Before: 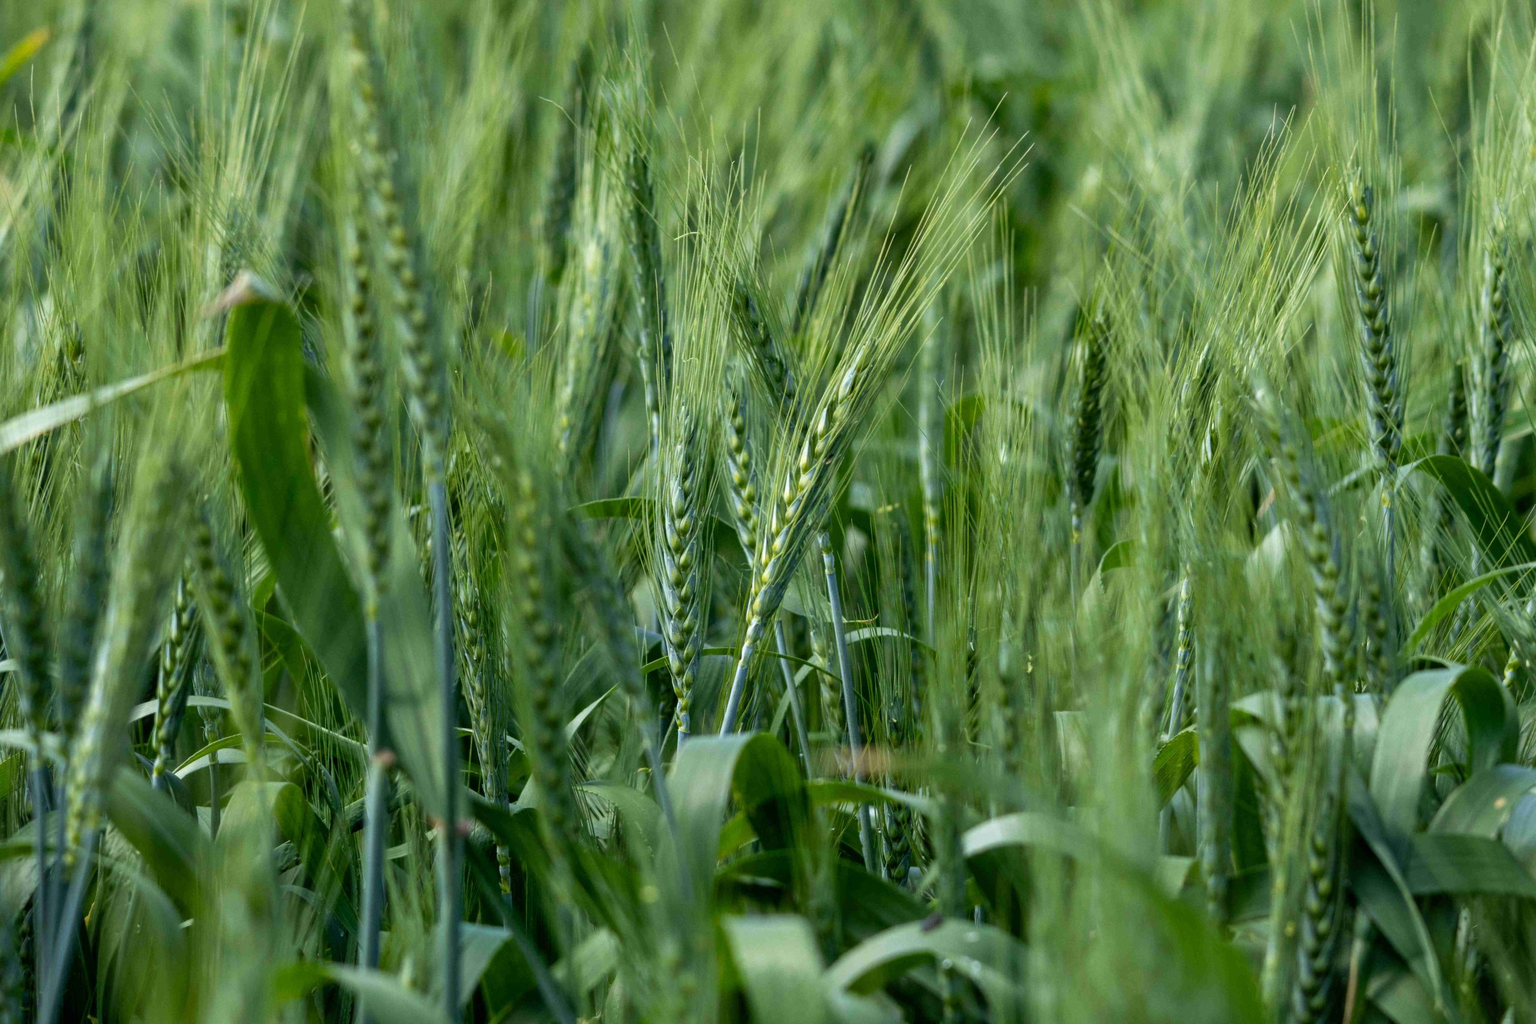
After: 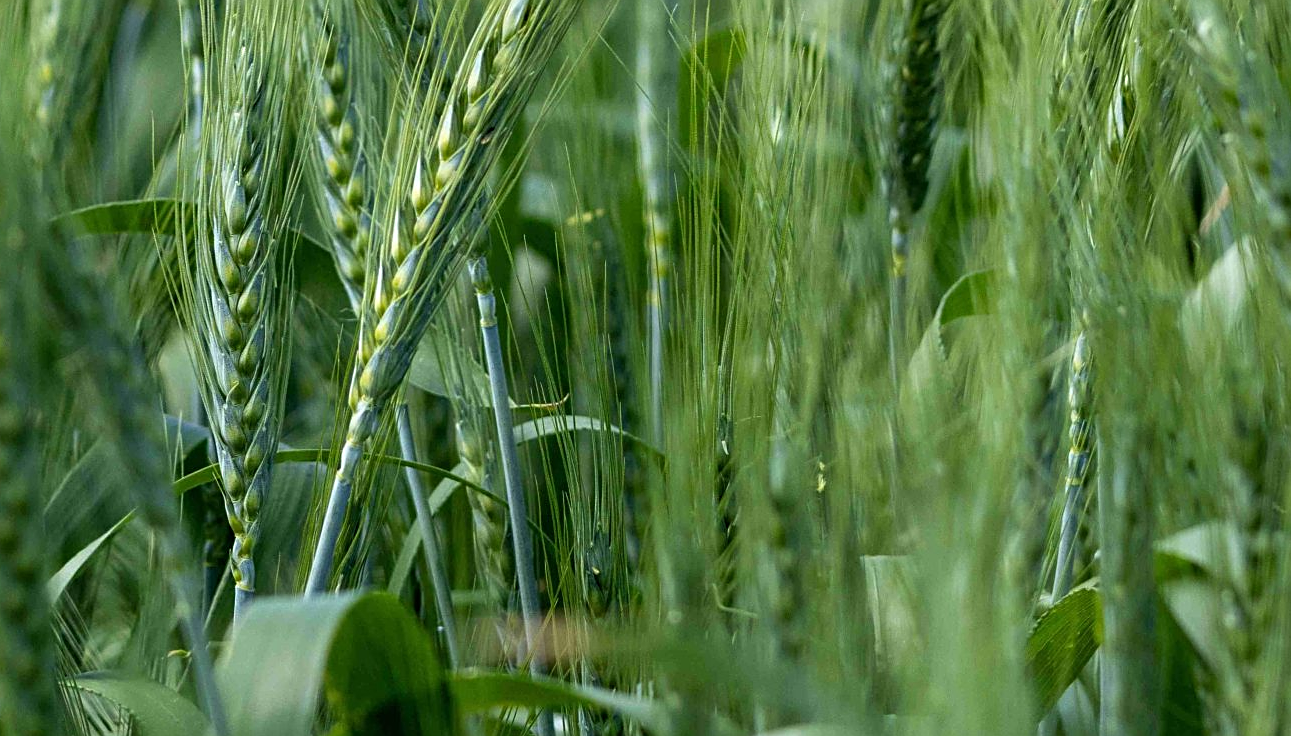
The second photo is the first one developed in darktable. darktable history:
crop: left 34.977%, top 36.914%, right 14.568%, bottom 19.945%
sharpen: on, module defaults
